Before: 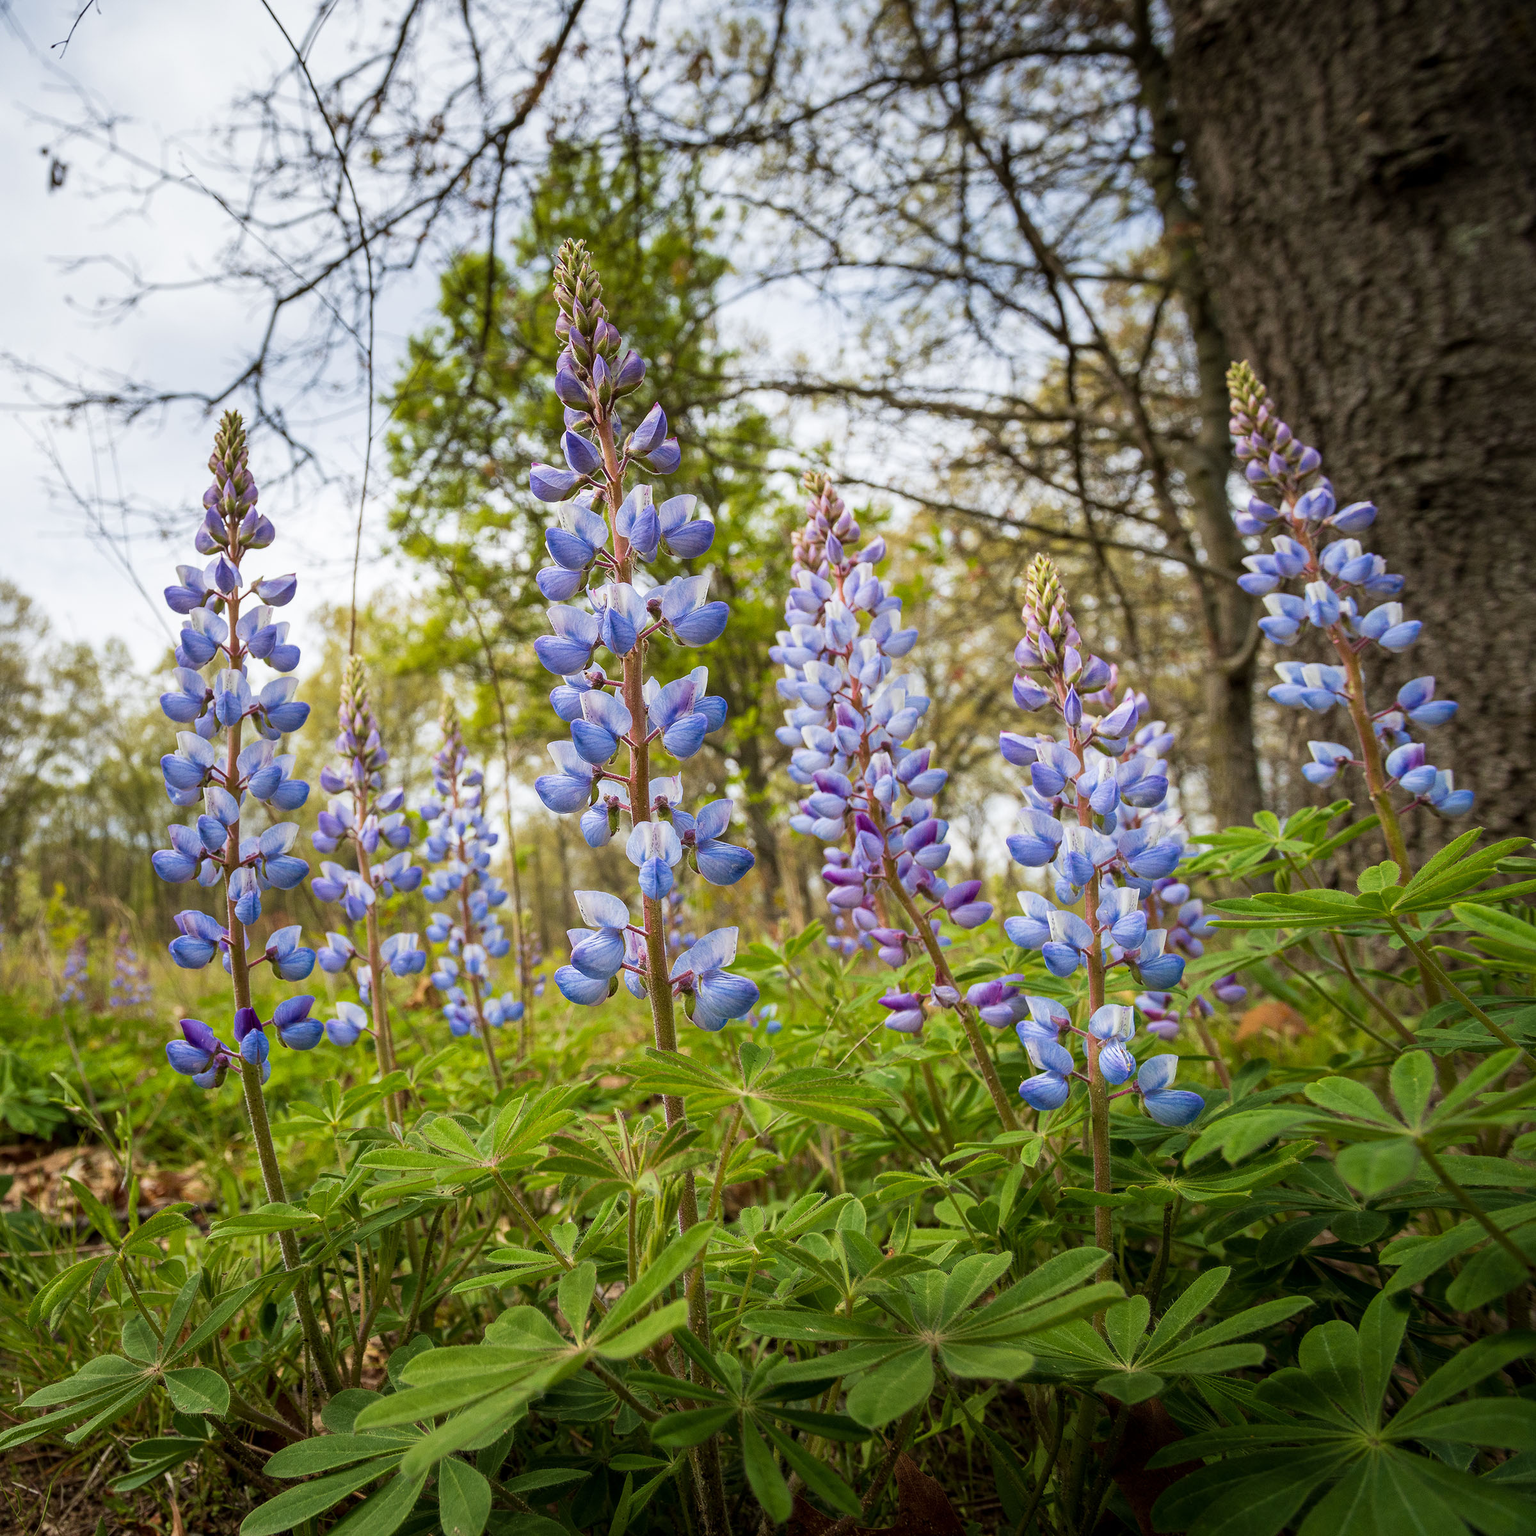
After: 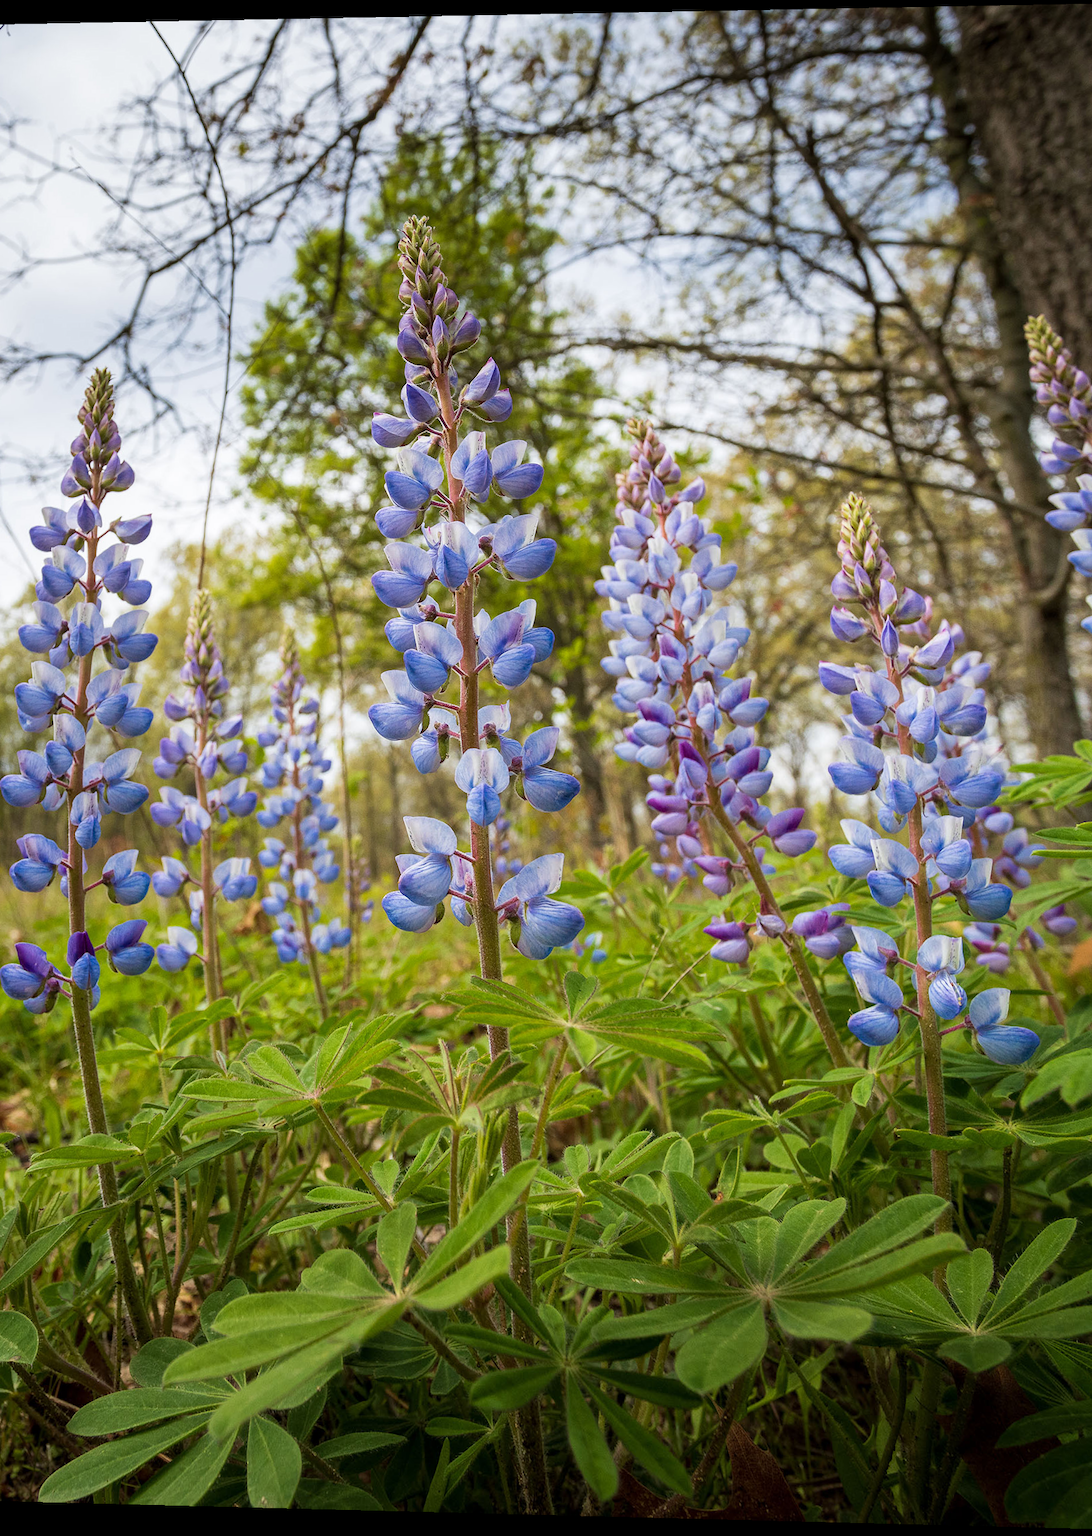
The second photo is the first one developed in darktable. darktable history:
rotate and perspective: rotation 0.128°, lens shift (vertical) -0.181, lens shift (horizontal) -0.044, shear 0.001, automatic cropping off
crop and rotate: left 12.673%, right 20.66%
color zones: curves: ch0 [(0, 0.5) (0.143, 0.5) (0.286, 0.5) (0.429, 0.5) (0.571, 0.5) (0.714, 0.476) (0.857, 0.5) (1, 0.5)]; ch2 [(0, 0.5) (0.143, 0.5) (0.286, 0.5) (0.429, 0.5) (0.571, 0.5) (0.714, 0.487) (0.857, 0.5) (1, 0.5)]
